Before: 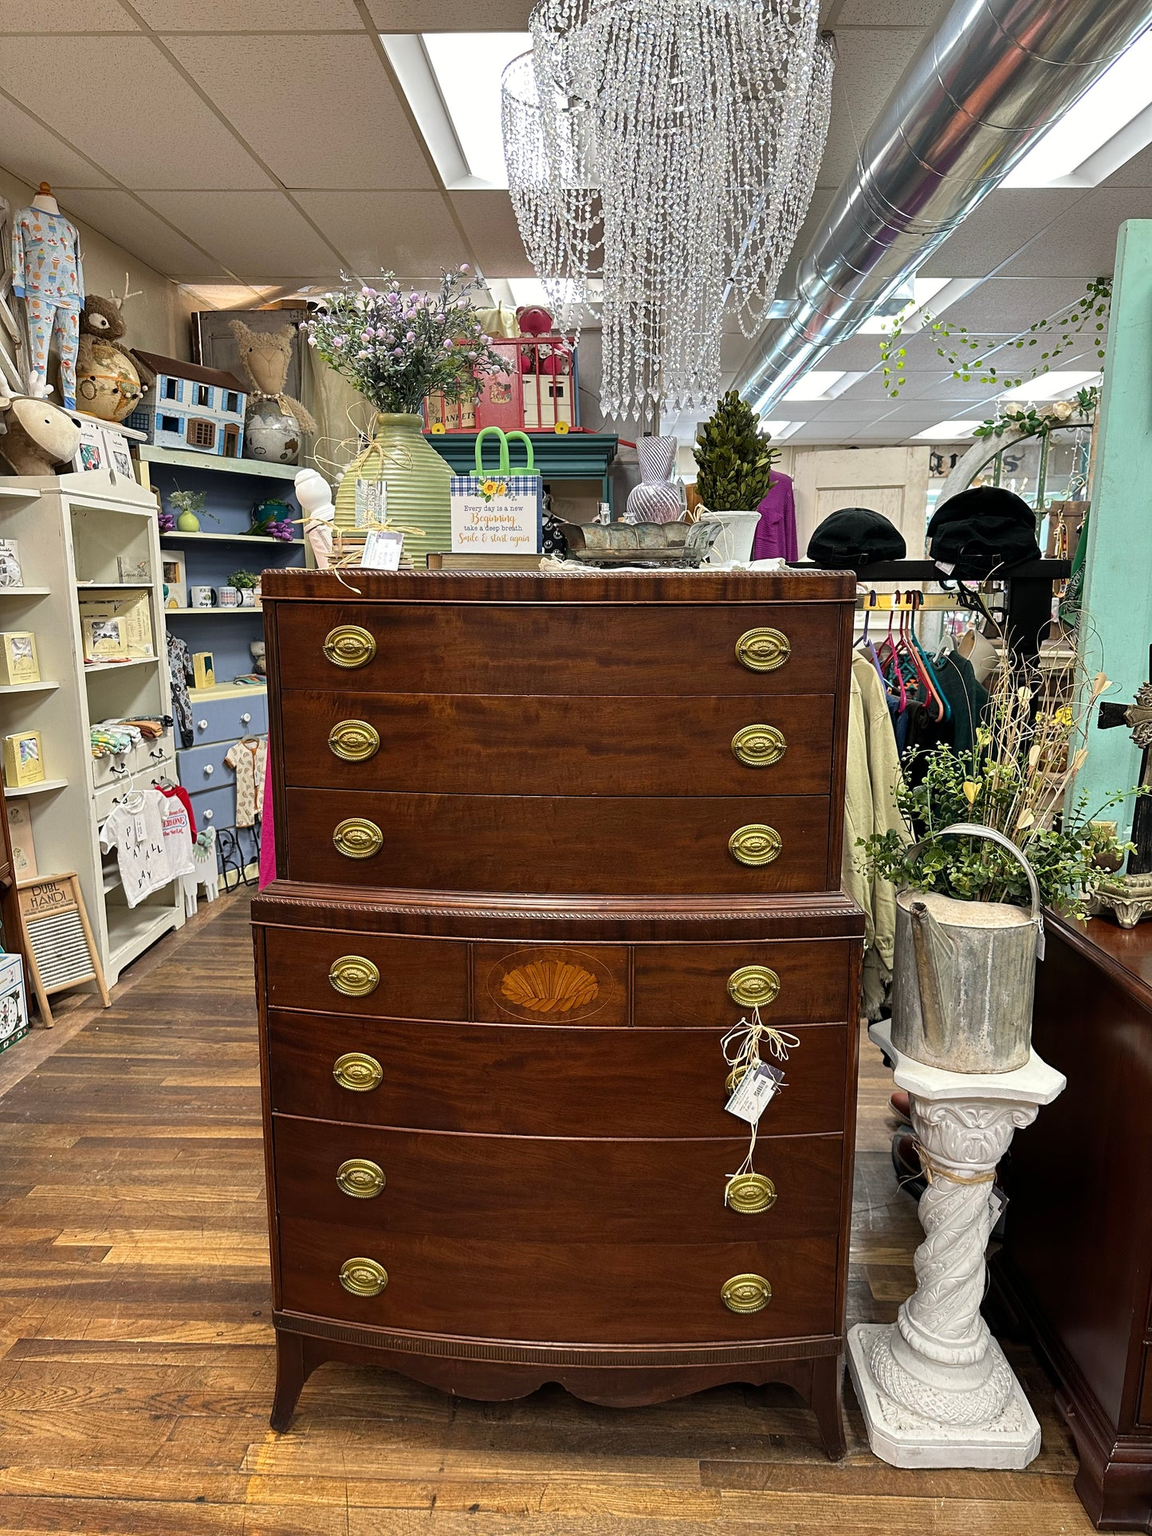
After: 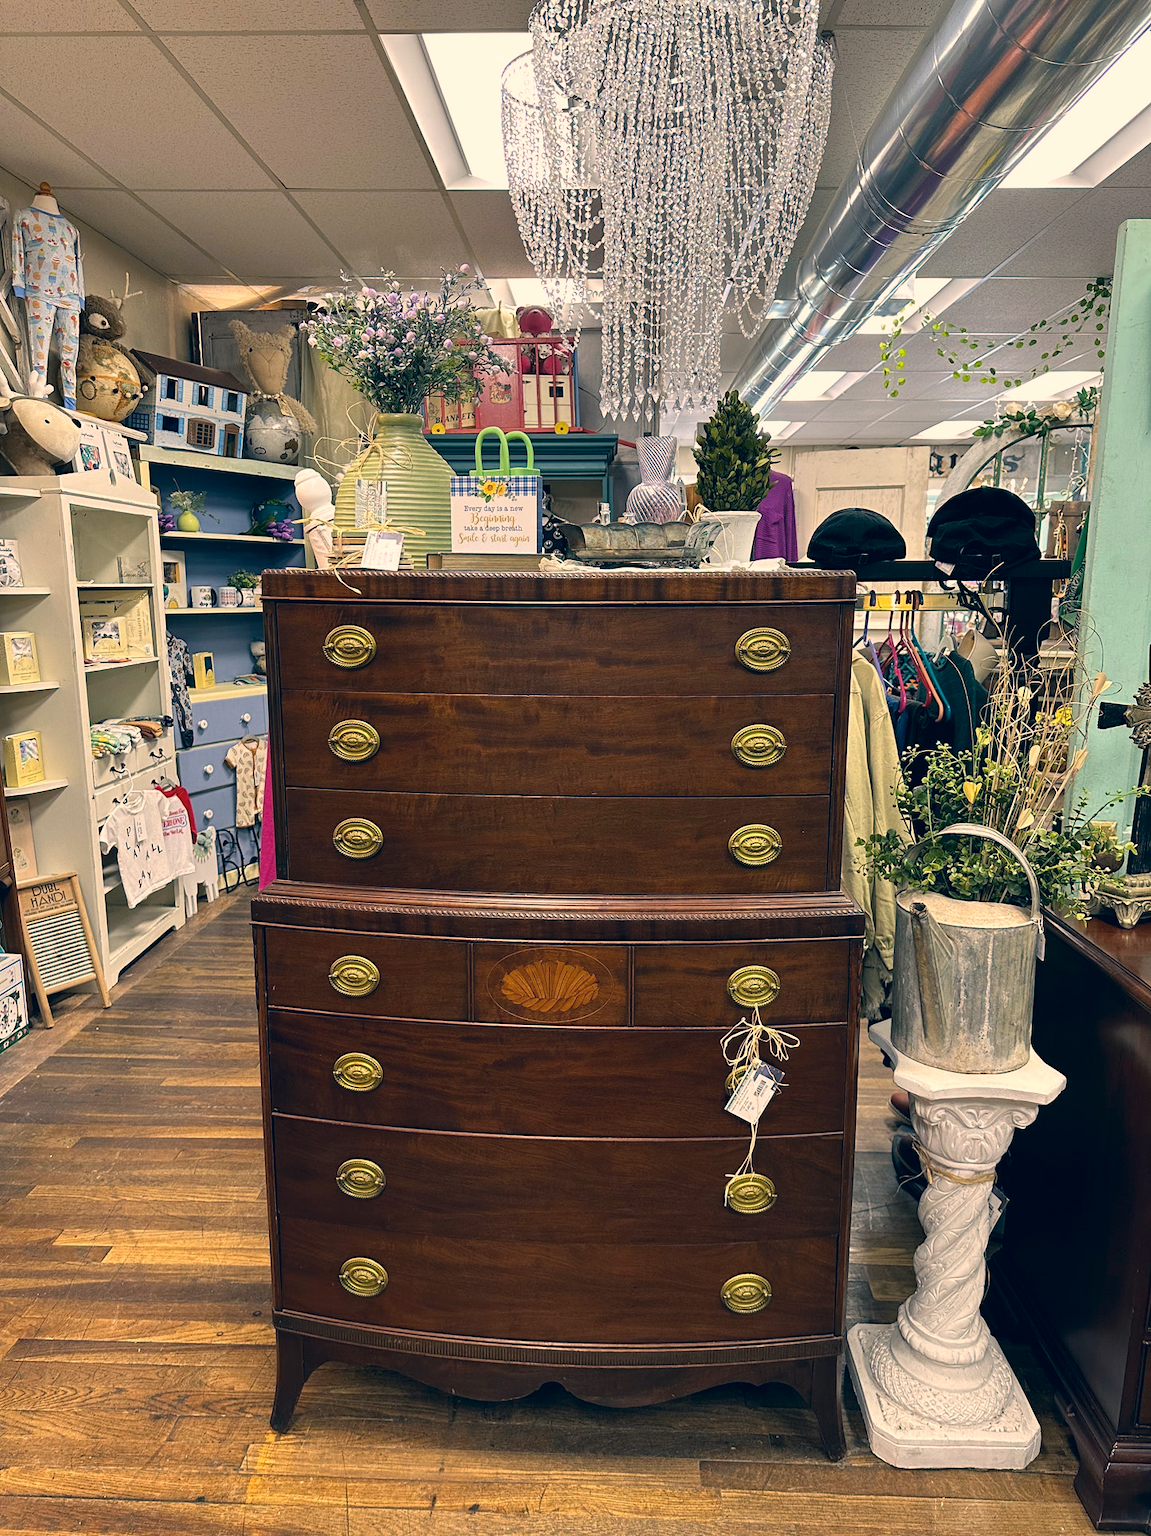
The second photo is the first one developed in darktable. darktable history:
color correction: highlights a* 10.31, highlights b* 14.79, shadows a* -10.27, shadows b* -14.9
